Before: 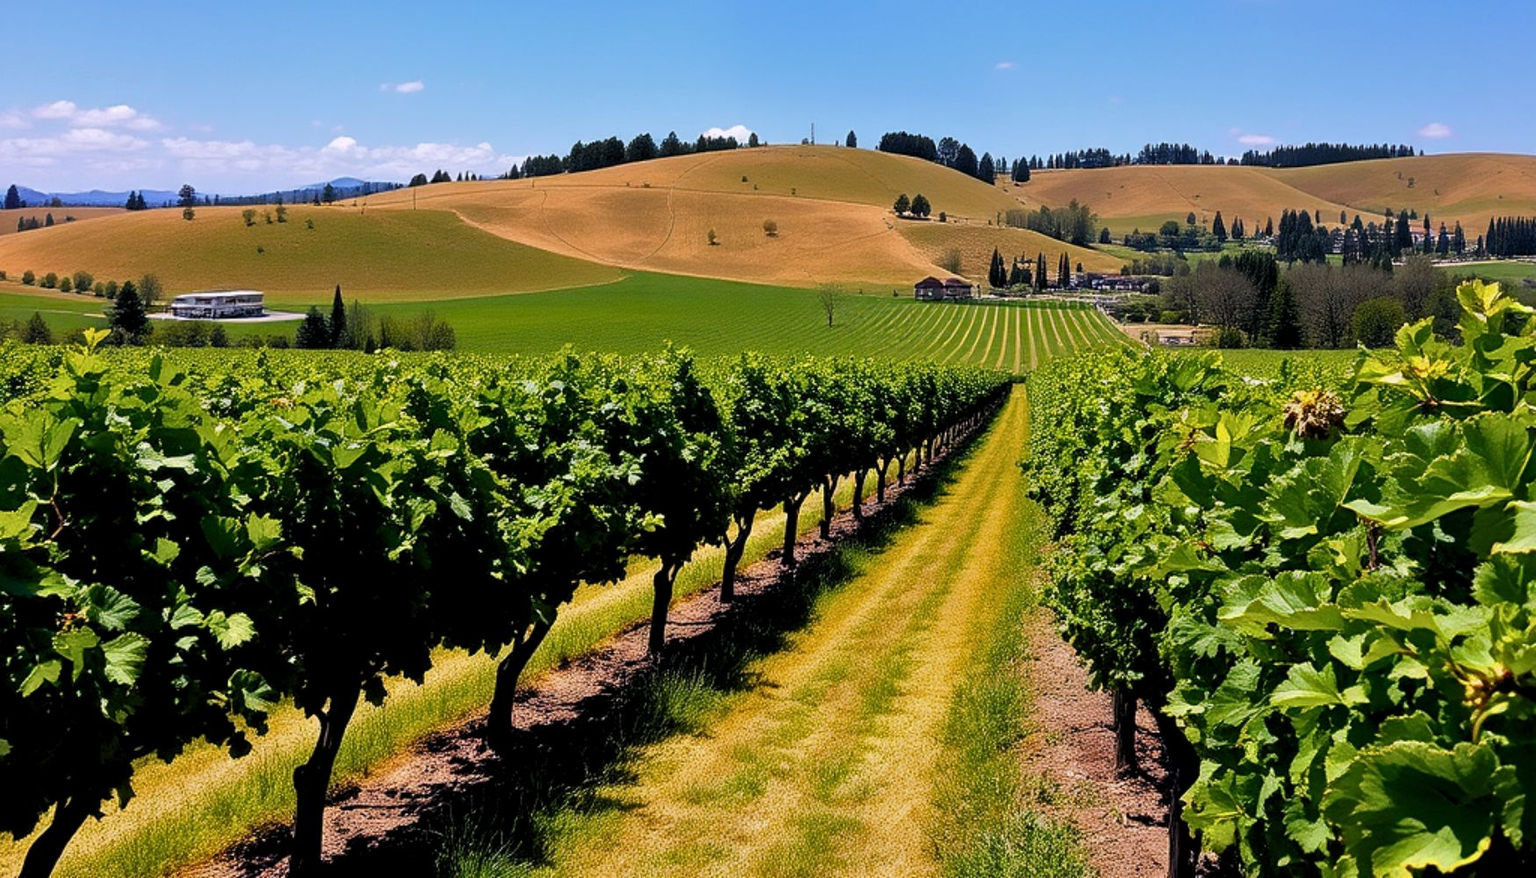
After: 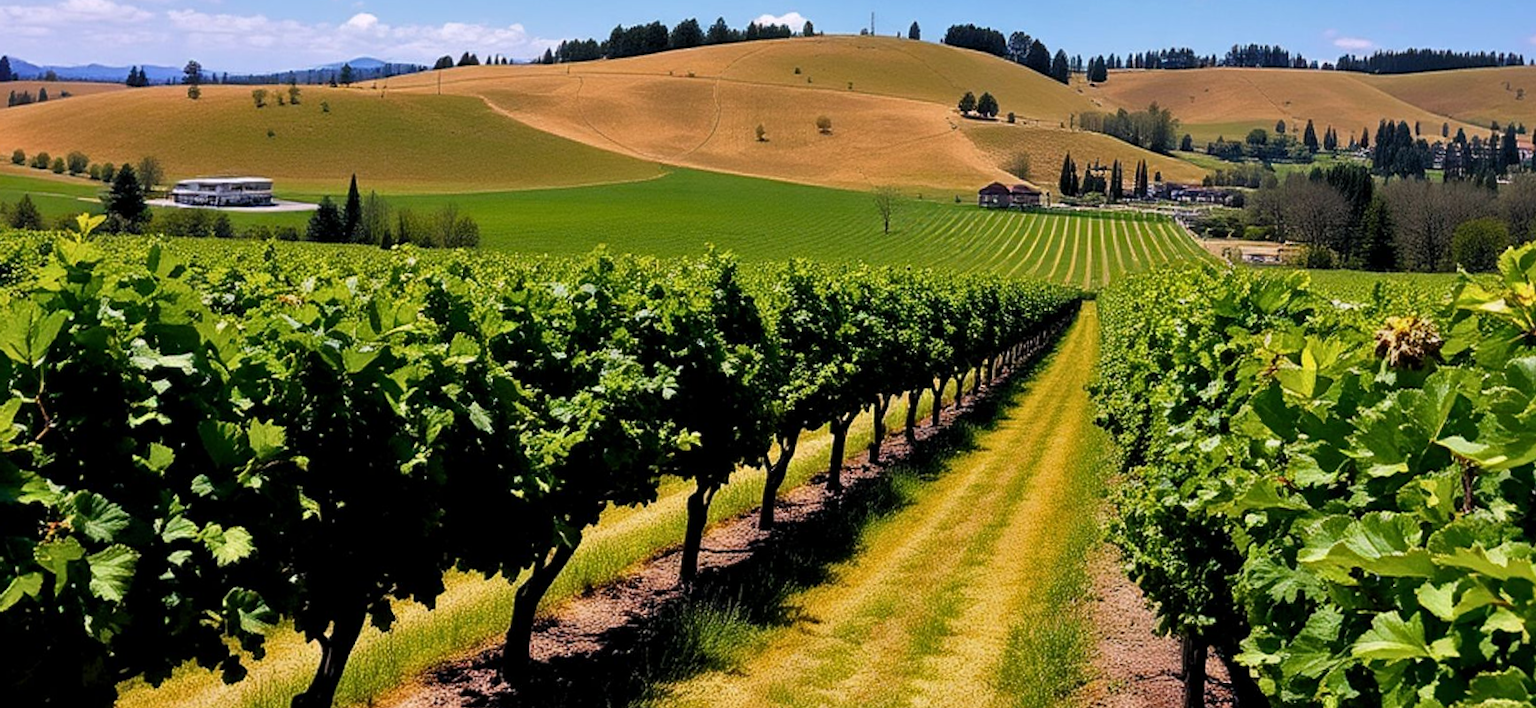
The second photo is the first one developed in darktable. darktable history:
crop and rotate: angle 0.03°, top 11.643%, right 5.651%, bottom 11.189%
rotate and perspective: rotation 1.57°, crop left 0.018, crop right 0.982, crop top 0.039, crop bottom 0.961
